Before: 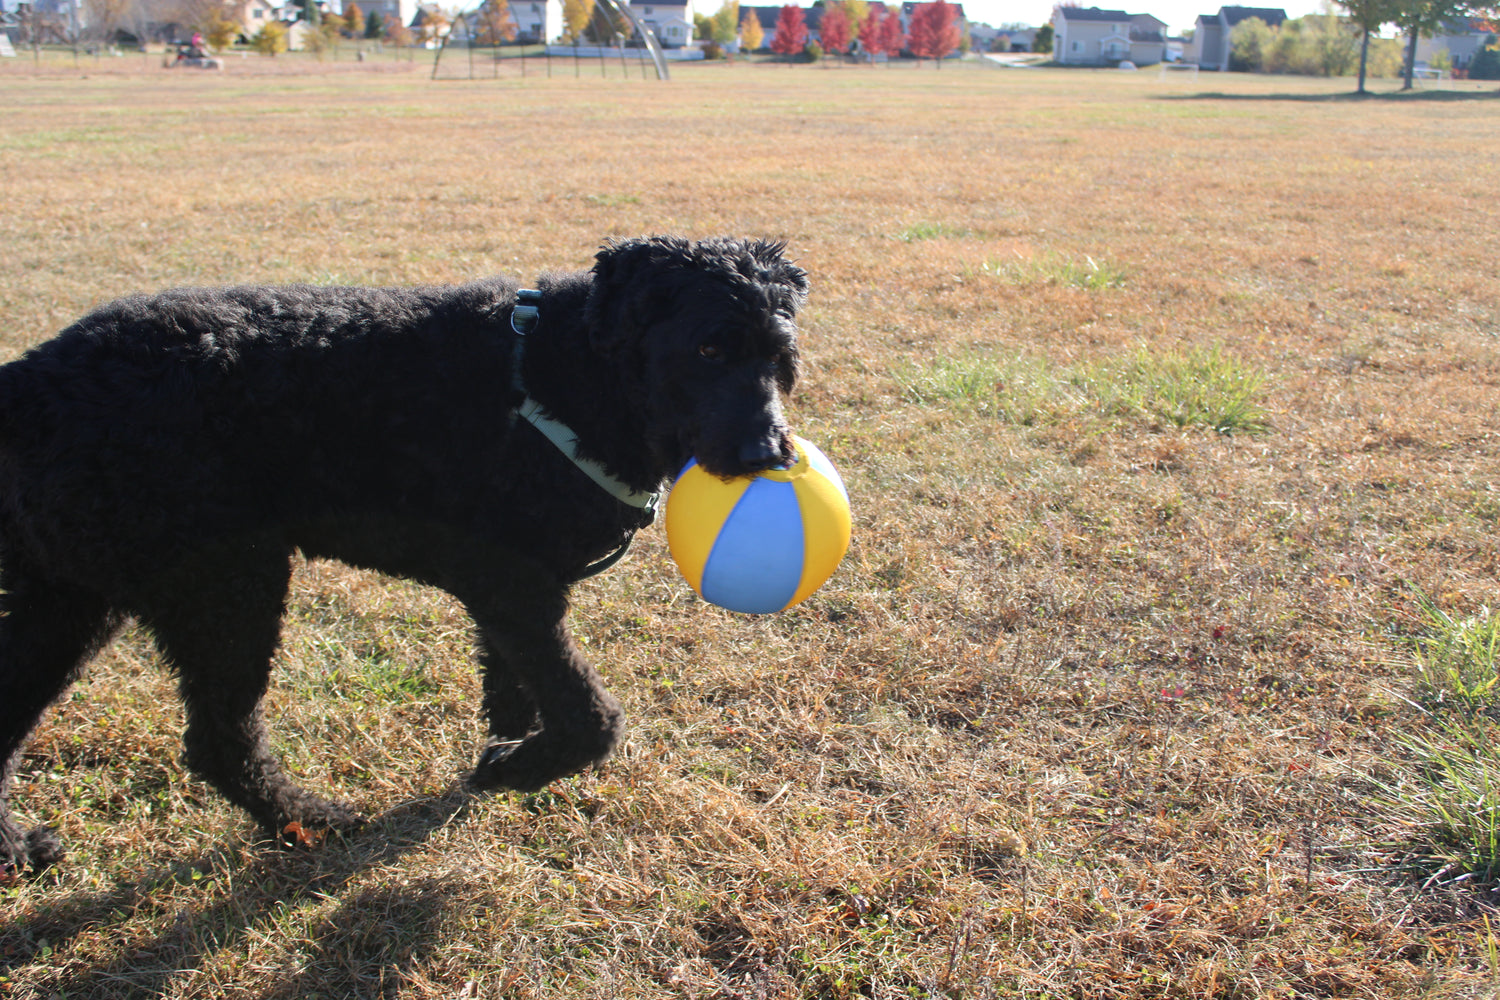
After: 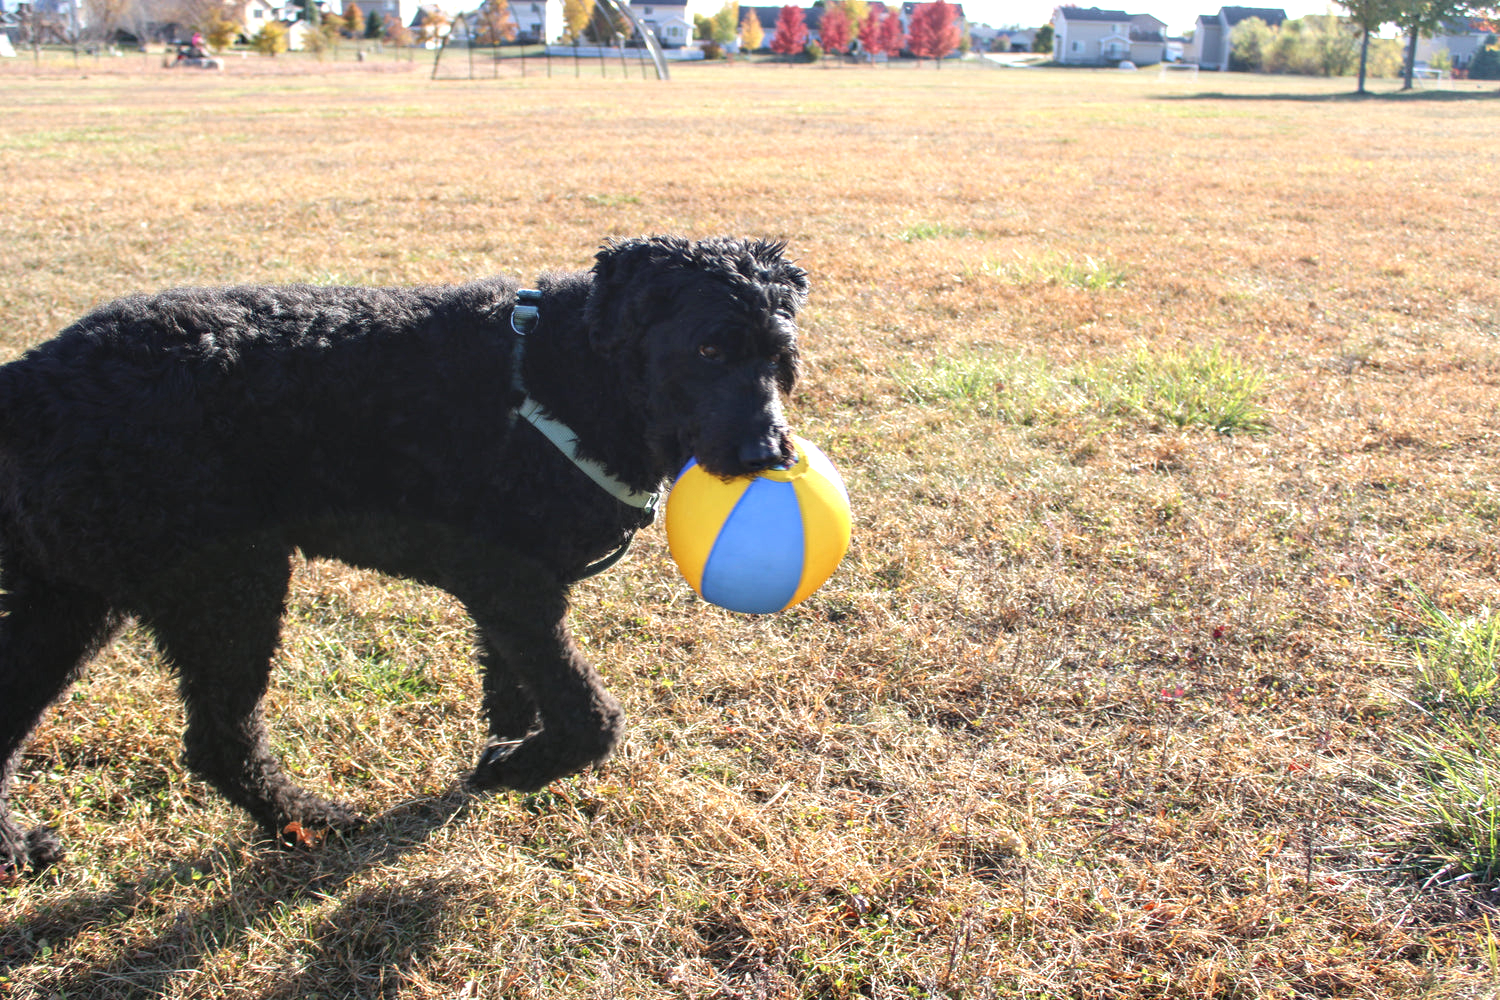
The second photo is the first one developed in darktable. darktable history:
local contrast: detail 130%
exposure: black level correction 0, exposure 0.5 EV, compensate exposure bias true, compensate highlight preservation false
